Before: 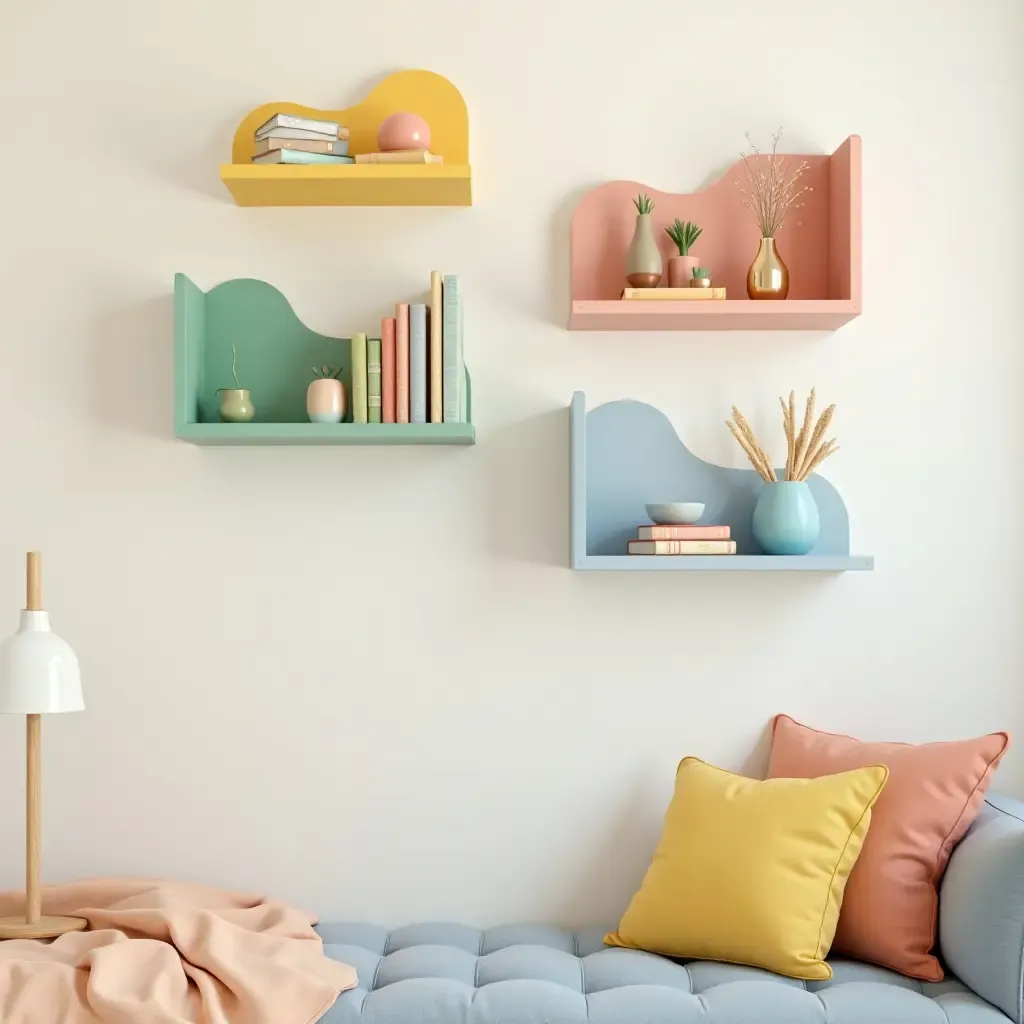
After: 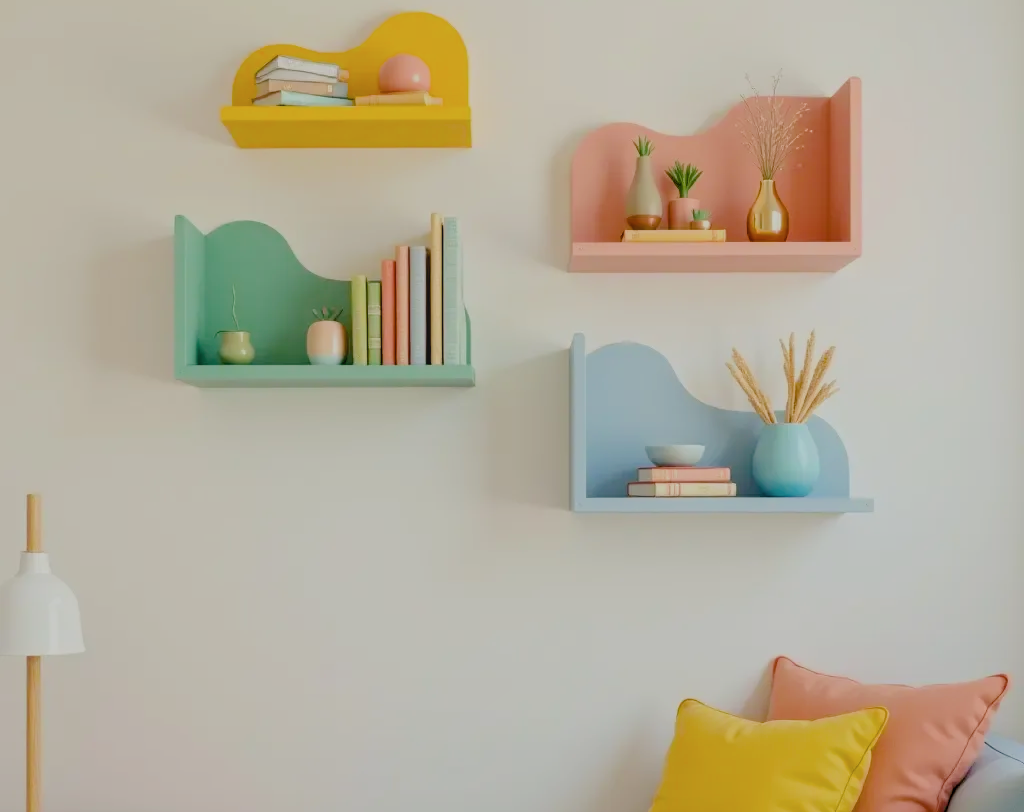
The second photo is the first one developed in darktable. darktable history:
crop and rotate: top 5.669%, bottom 15.003%
filmic rgb: black relative exposure -6.51 EV, white relative exposure 4.75 EV, hardness 3.12, contrast 0.812
contrast brightness saturation: saturation -0.067
color balance rgb: shadows lift › chroma 2.028%, shadows lift › hue 220.47°, power › hue 73.63°, linear chroma grading › global chroma 15.22%, perceptual saturation grading › global saturation 29.916%
local contrast: detail 109%
